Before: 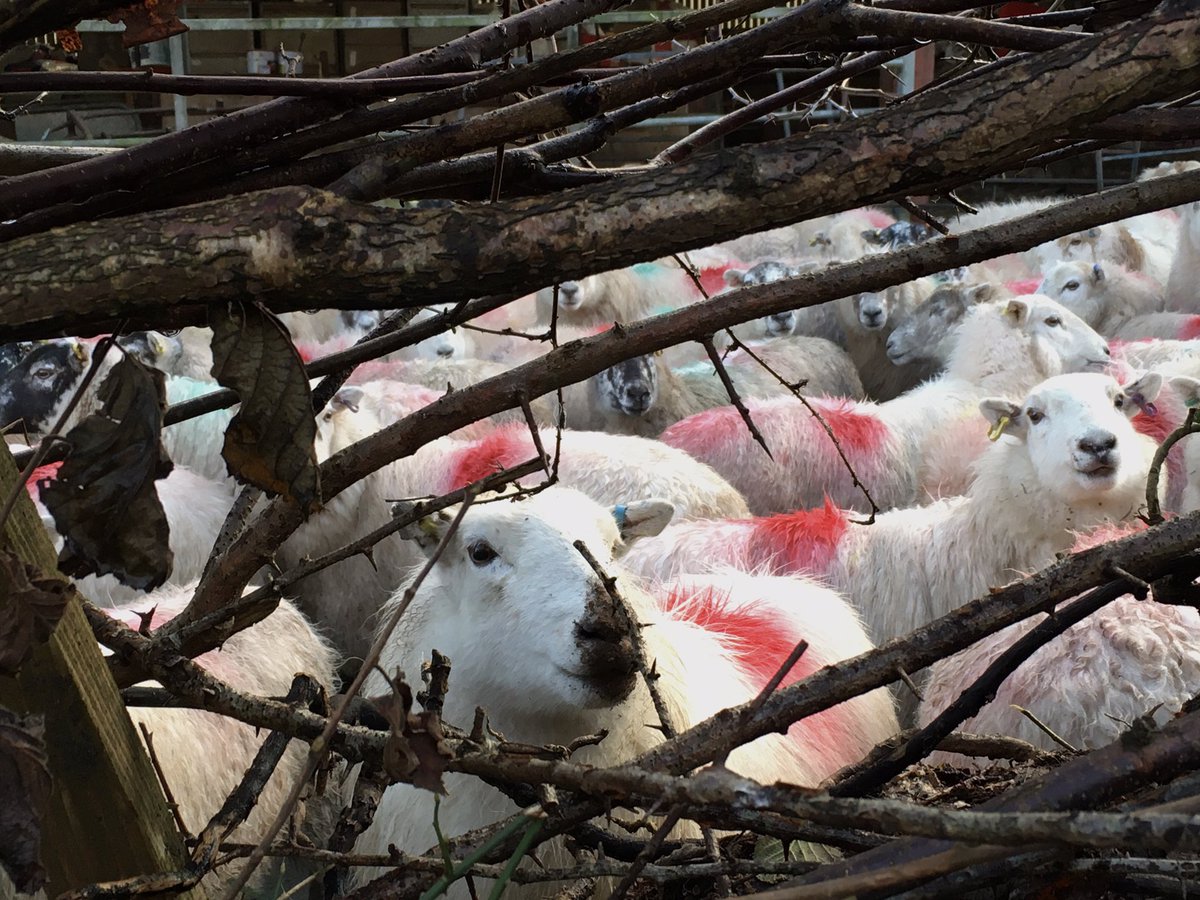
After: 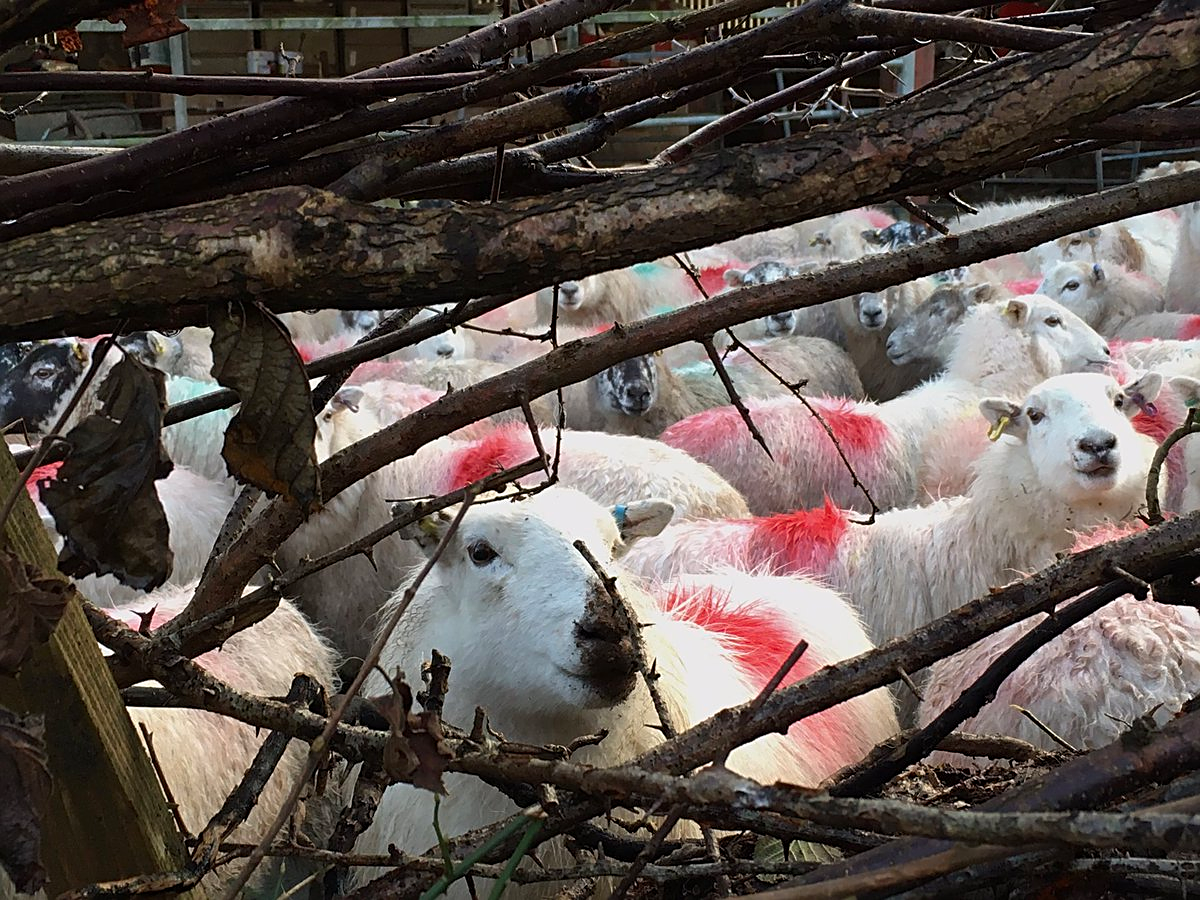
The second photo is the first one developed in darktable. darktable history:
sharpen: on, module defaults
exposure: black level correction 0, compensate exposure bias true, compensate highlight preservation false
rotate and perspective: automatic cropping original format, crop left 0, crop top 0
